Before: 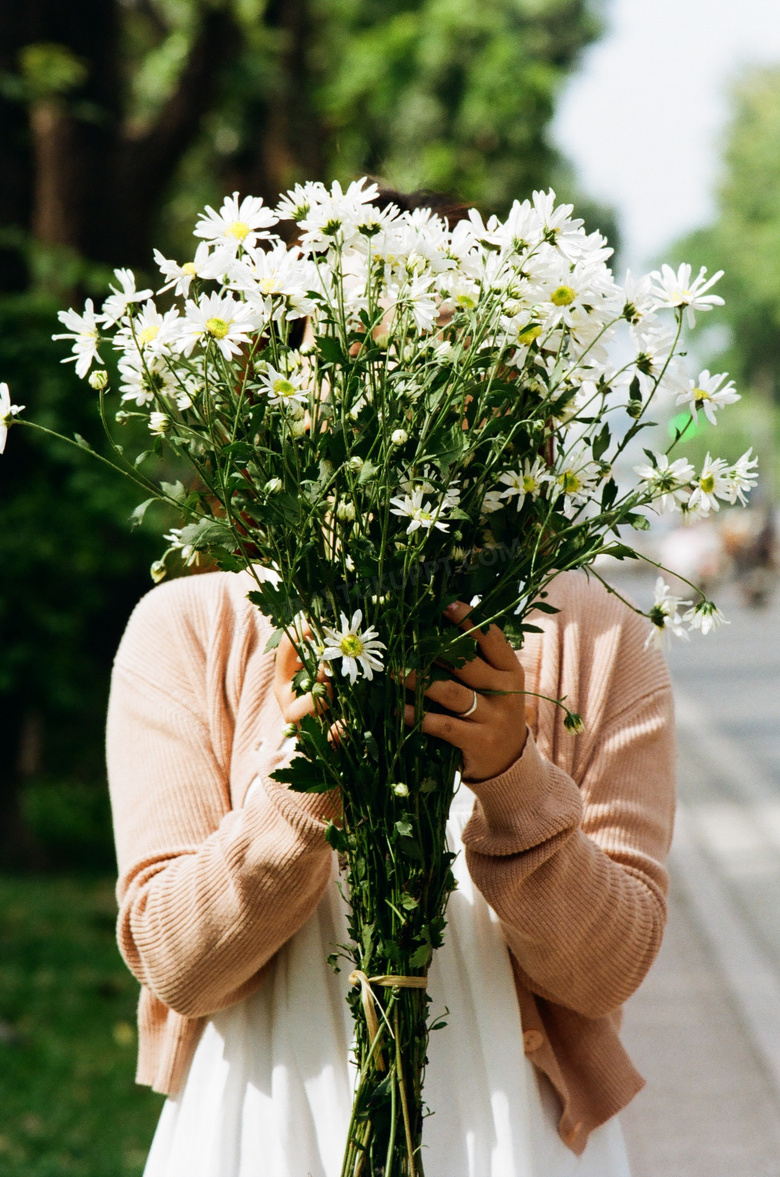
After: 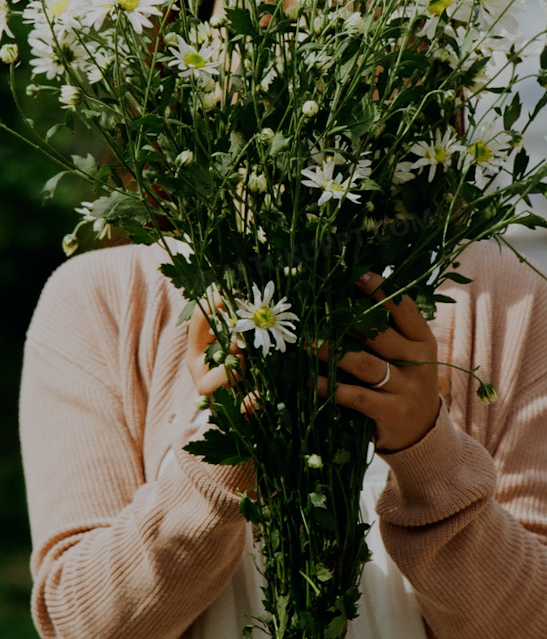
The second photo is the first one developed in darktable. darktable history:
crop: left 11.123%, top 27.61%, right 18.3%, bottom 17.034%
rotate and perspective: rotation -0.45°, automatic cropping original format, crop left 0.008, crop right 0.992, crop top 0.012, crop bottom 0.988
exposure: exposure -1 EV, compensate highlight preservation false
